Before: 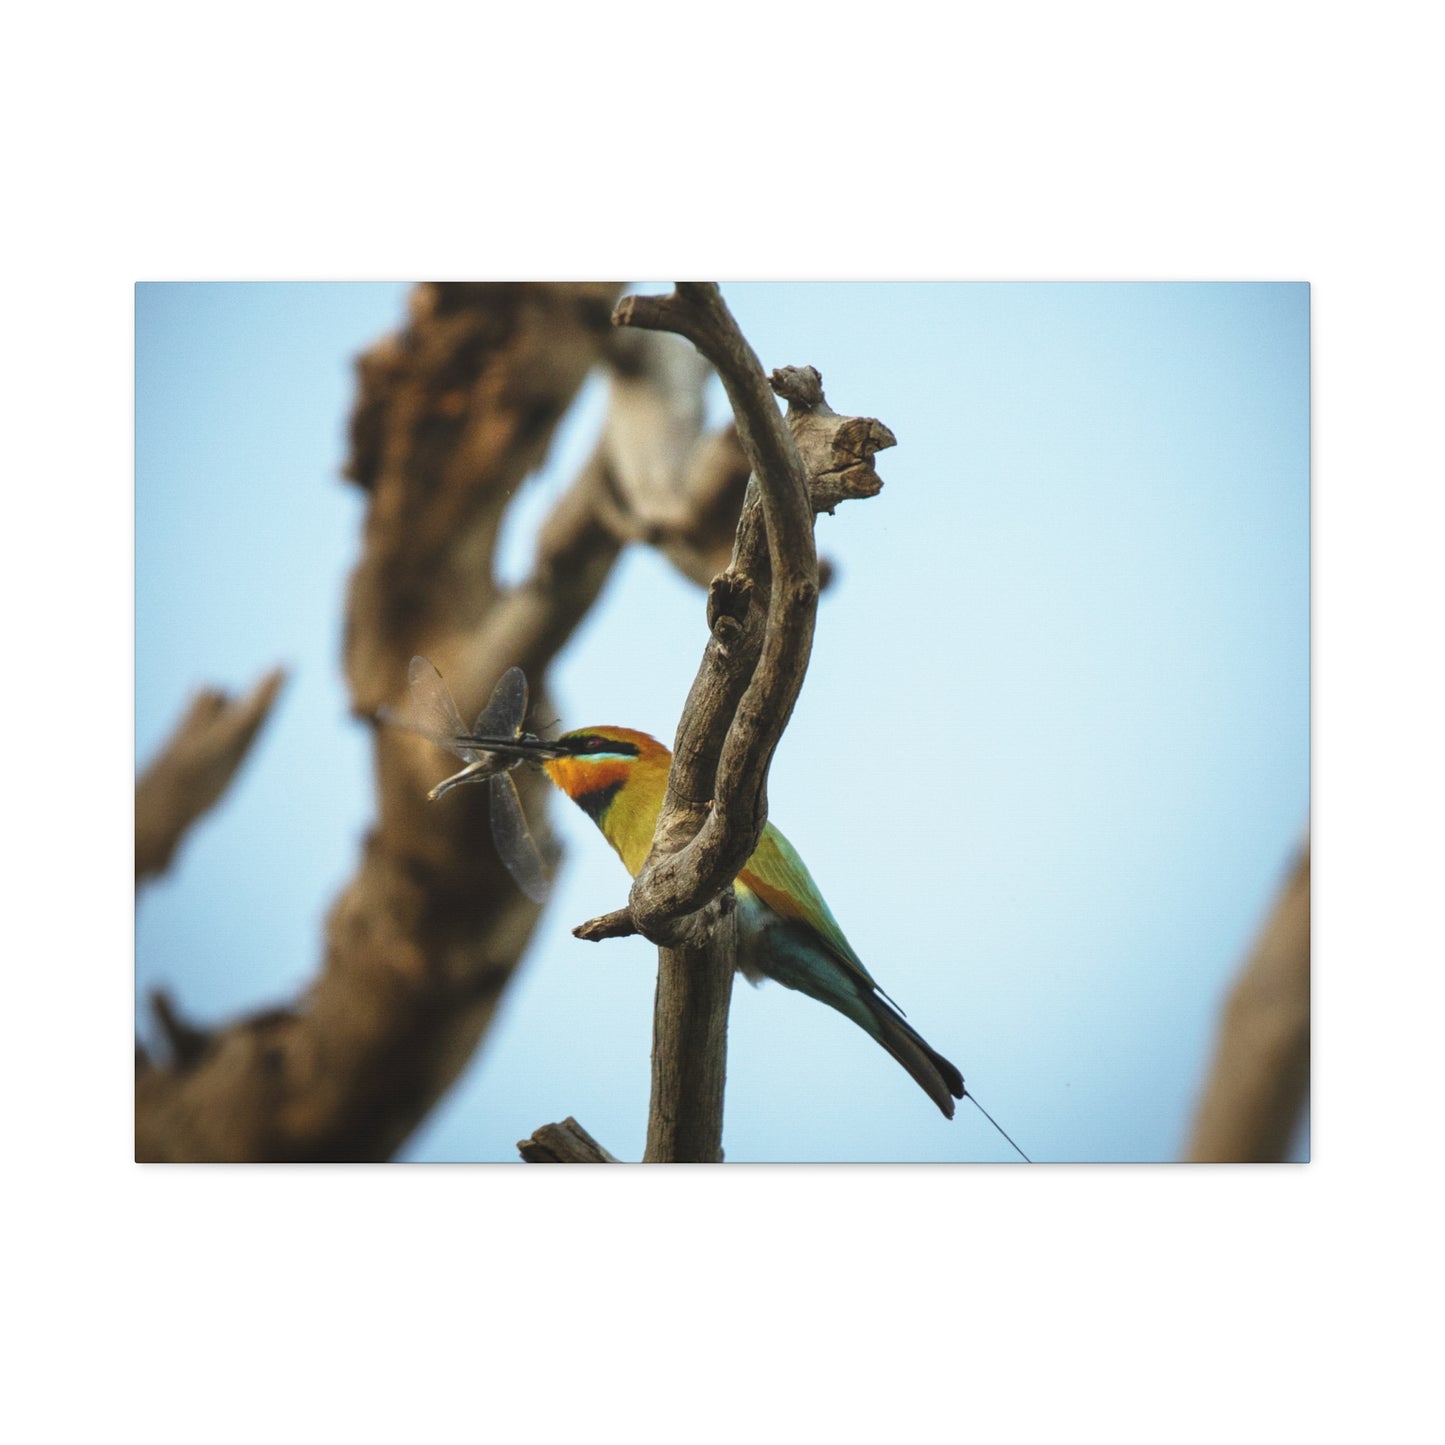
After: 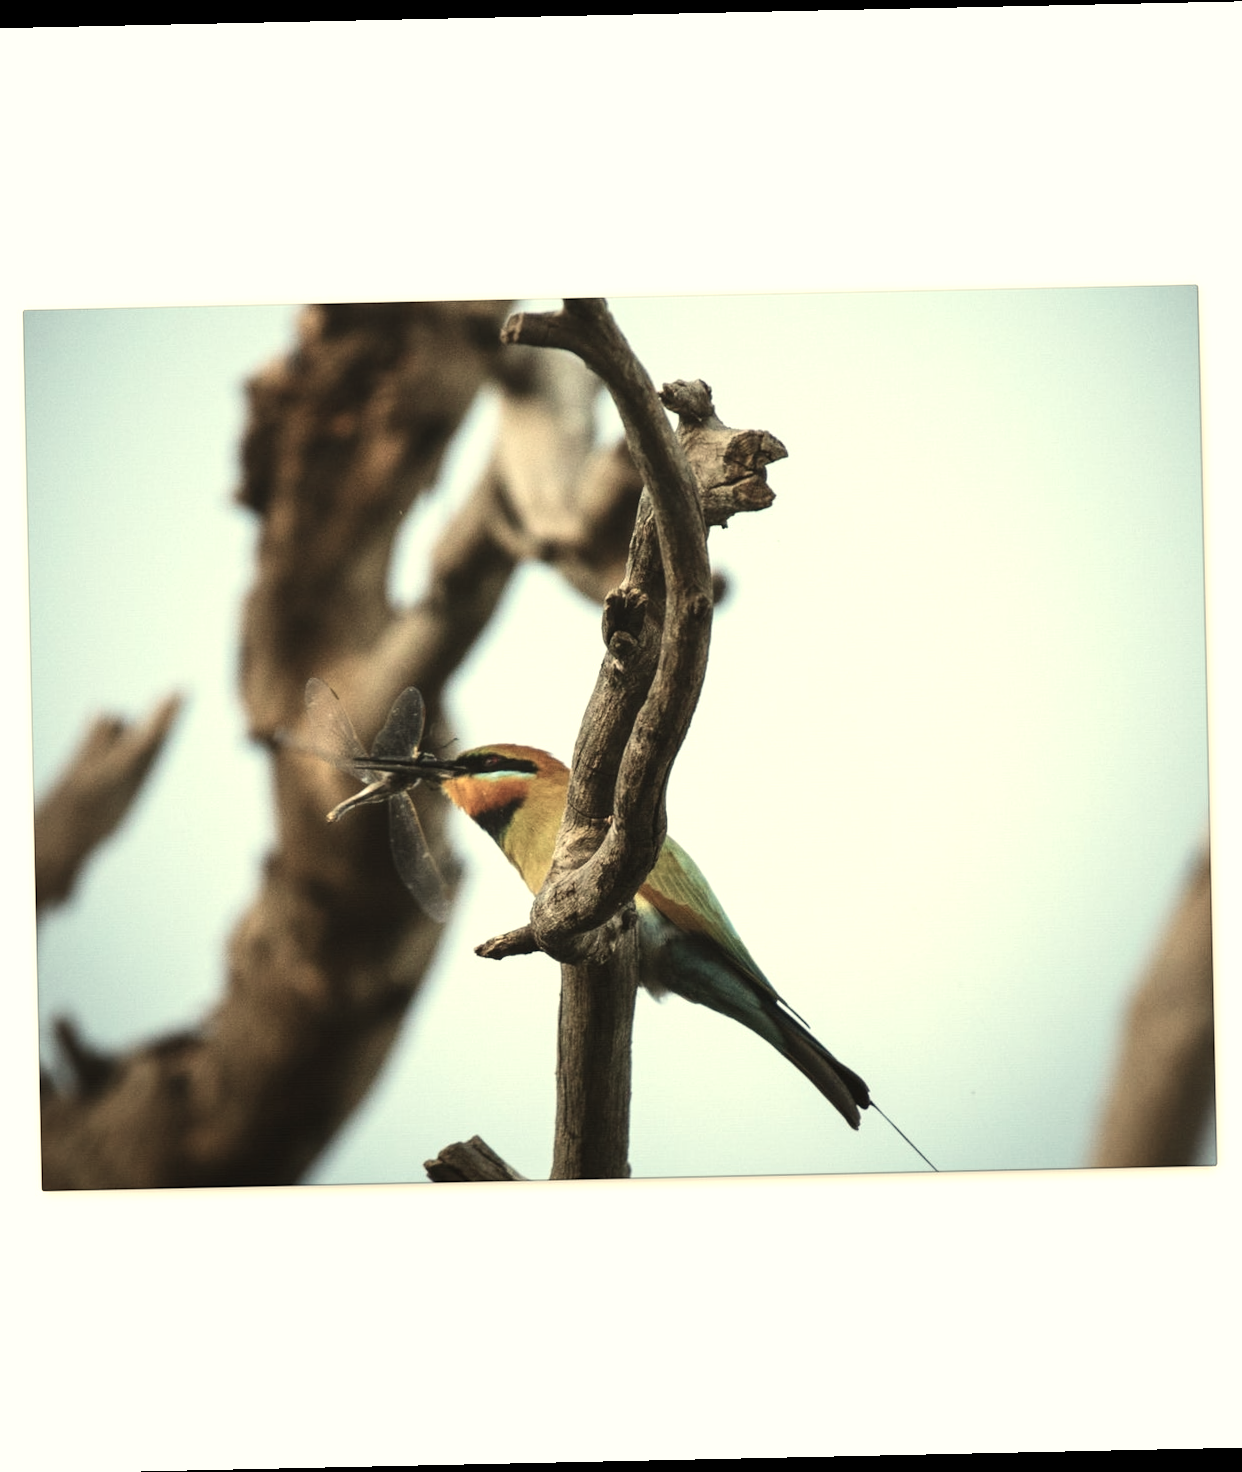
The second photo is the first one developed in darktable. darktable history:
white balance: red 1.08, blue 0.791
crop: left 8.026%, right 7.374%
contrast brightness saturation: contrast 0.1, saturation -0.36
tone equalizer: -8 EV -0.417 EV, -7 EV -0.389 EV, -6 EV -0.333 EV, -5 EV -0.222 EV, -3 EV 0.222 EV, -2 EV 0.333 EV, -1 EV 0.389 EV, +0 EV 0.417 EV, edges refinement/feathering 500, mask exposure compensation -1.57 EV, preserve details no
rotate and perspective: rotation -1.24°, automatic cropping off
